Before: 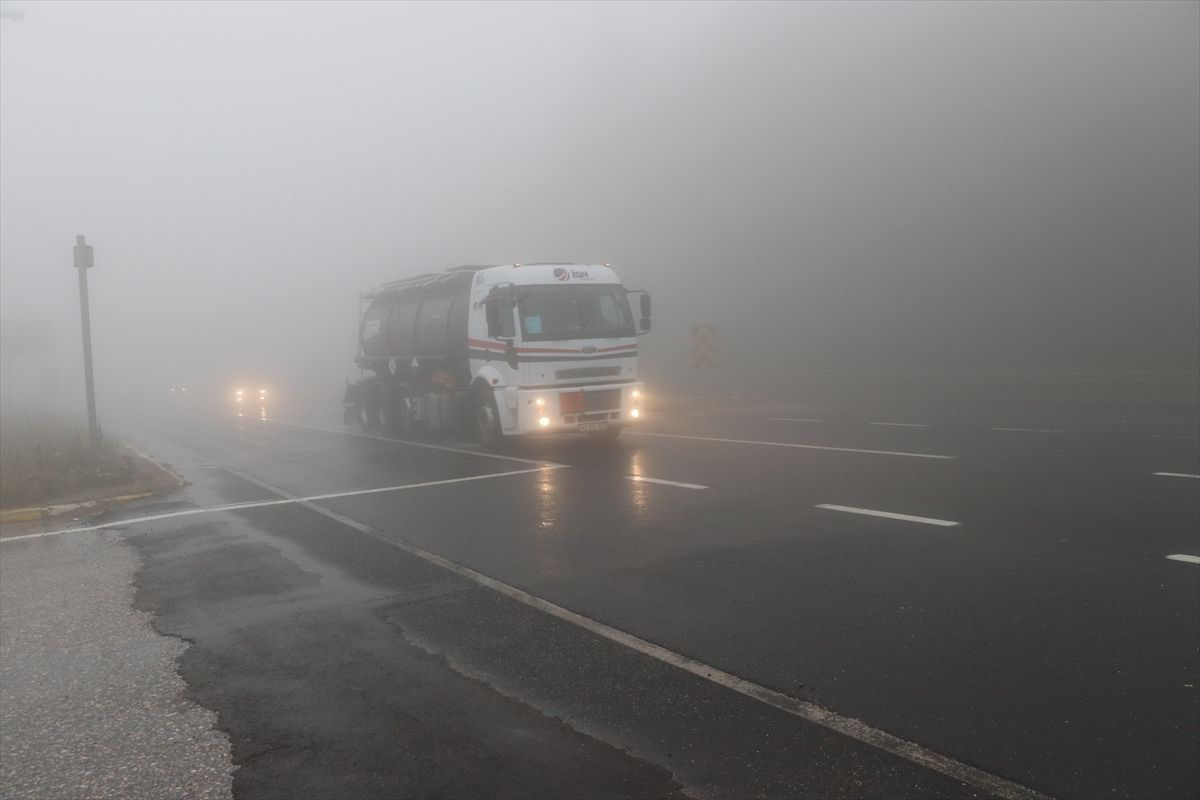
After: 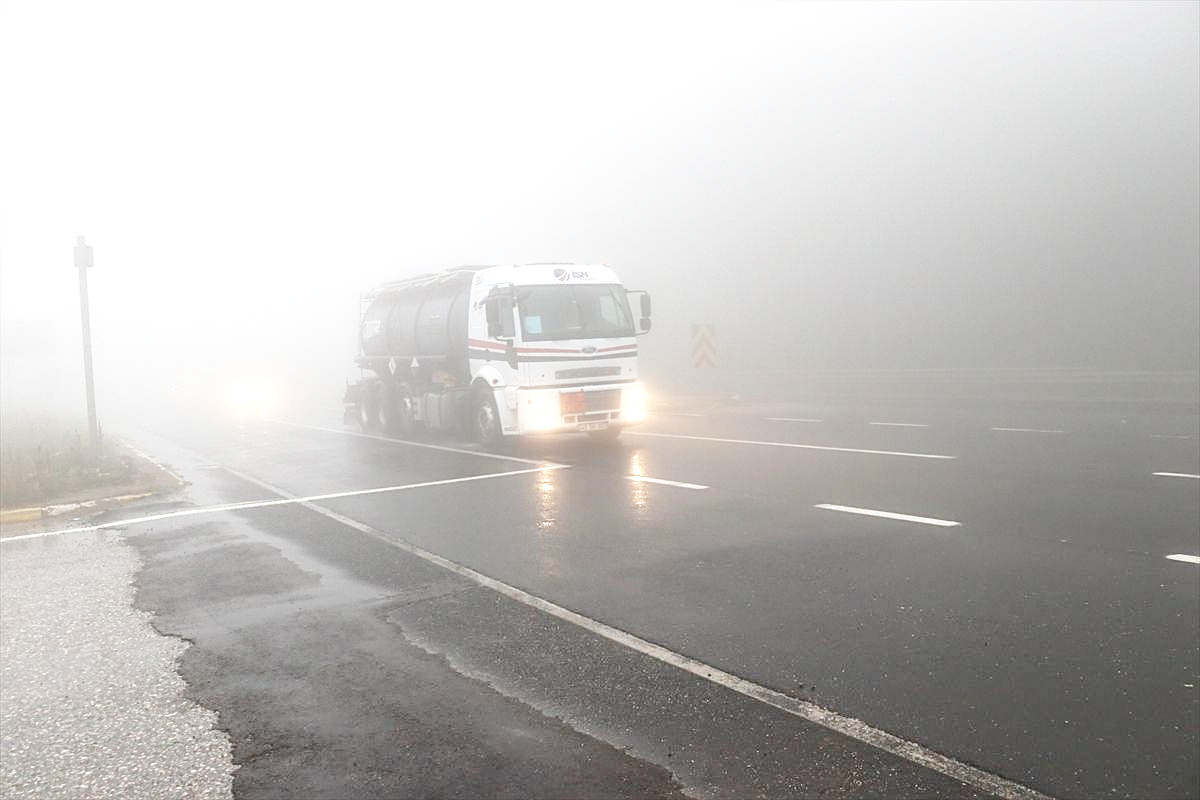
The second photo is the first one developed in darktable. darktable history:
sharpen: on, module defaults
base curve: curves: ch0 [(0, 0) (0.008, 0.007) (0.022, 0.029) (0.048, 0.089) (0.092, 0.197) (0.191, 0.399) (0.275, 0.534) (0.357, 0.65) (0.477, 0.78) (0.542, 0.833) (0.799, 0.973) (1, 1)], preserve colors none
local contrast: on, module defaults
exposure: black level correction 0, exposure 0.698 EV, compensate highlight preservation false
